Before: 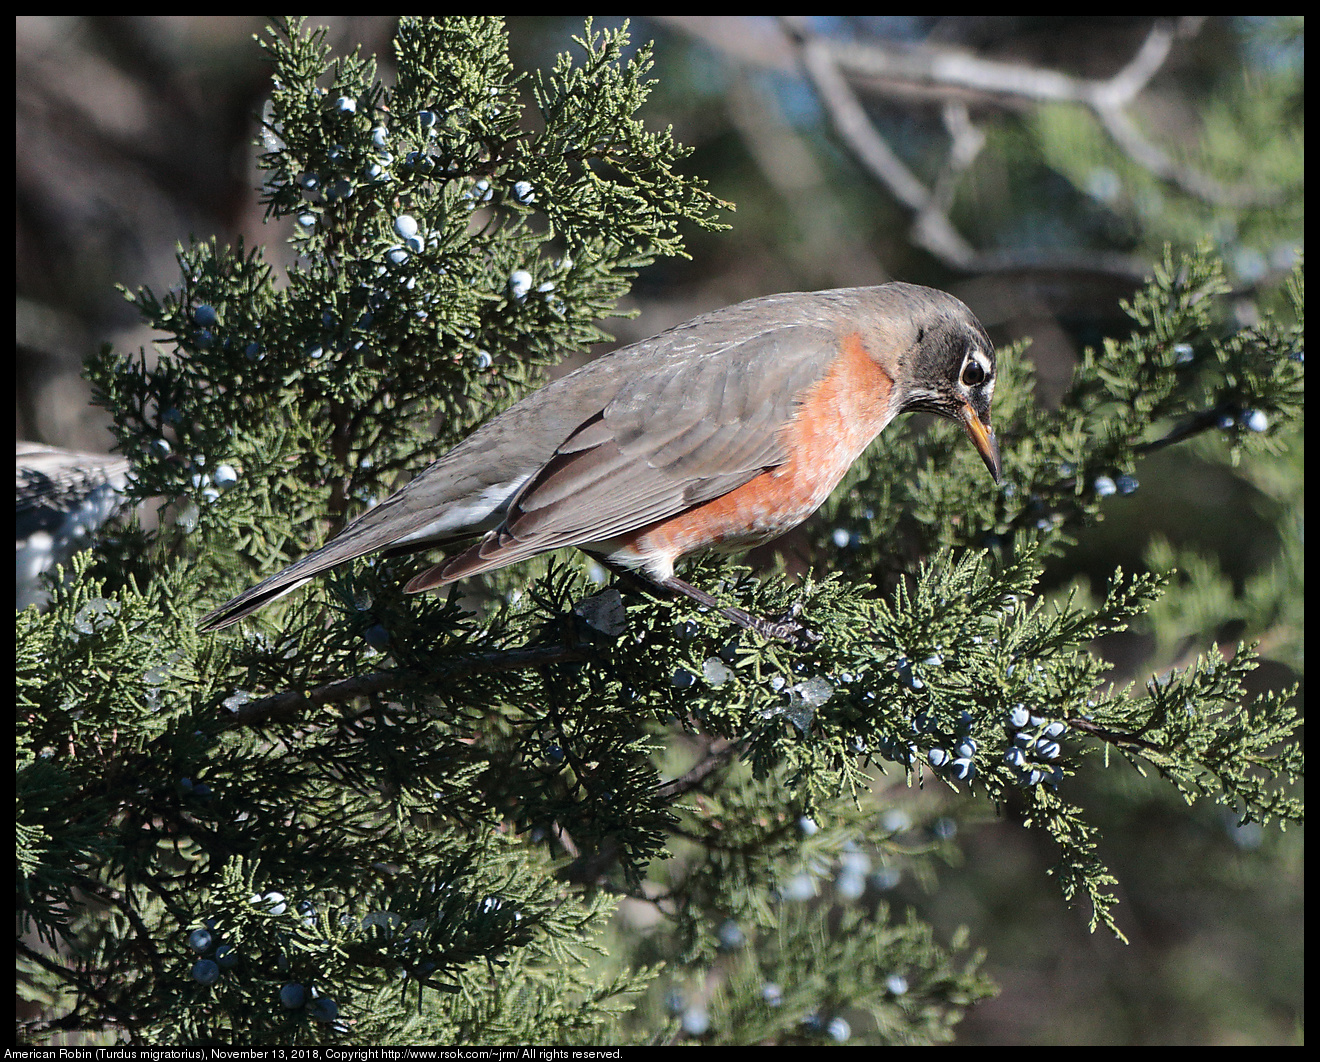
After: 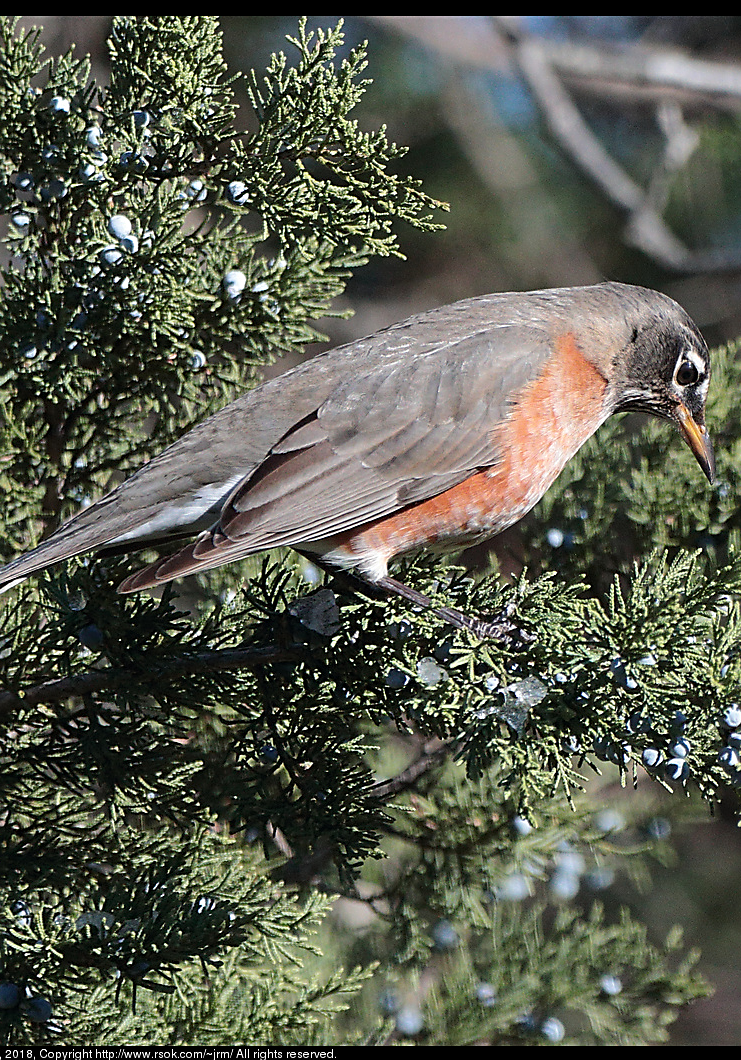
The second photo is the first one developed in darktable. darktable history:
sharpen: on, module defaults
crop: left 21.674%, right 22.086%
